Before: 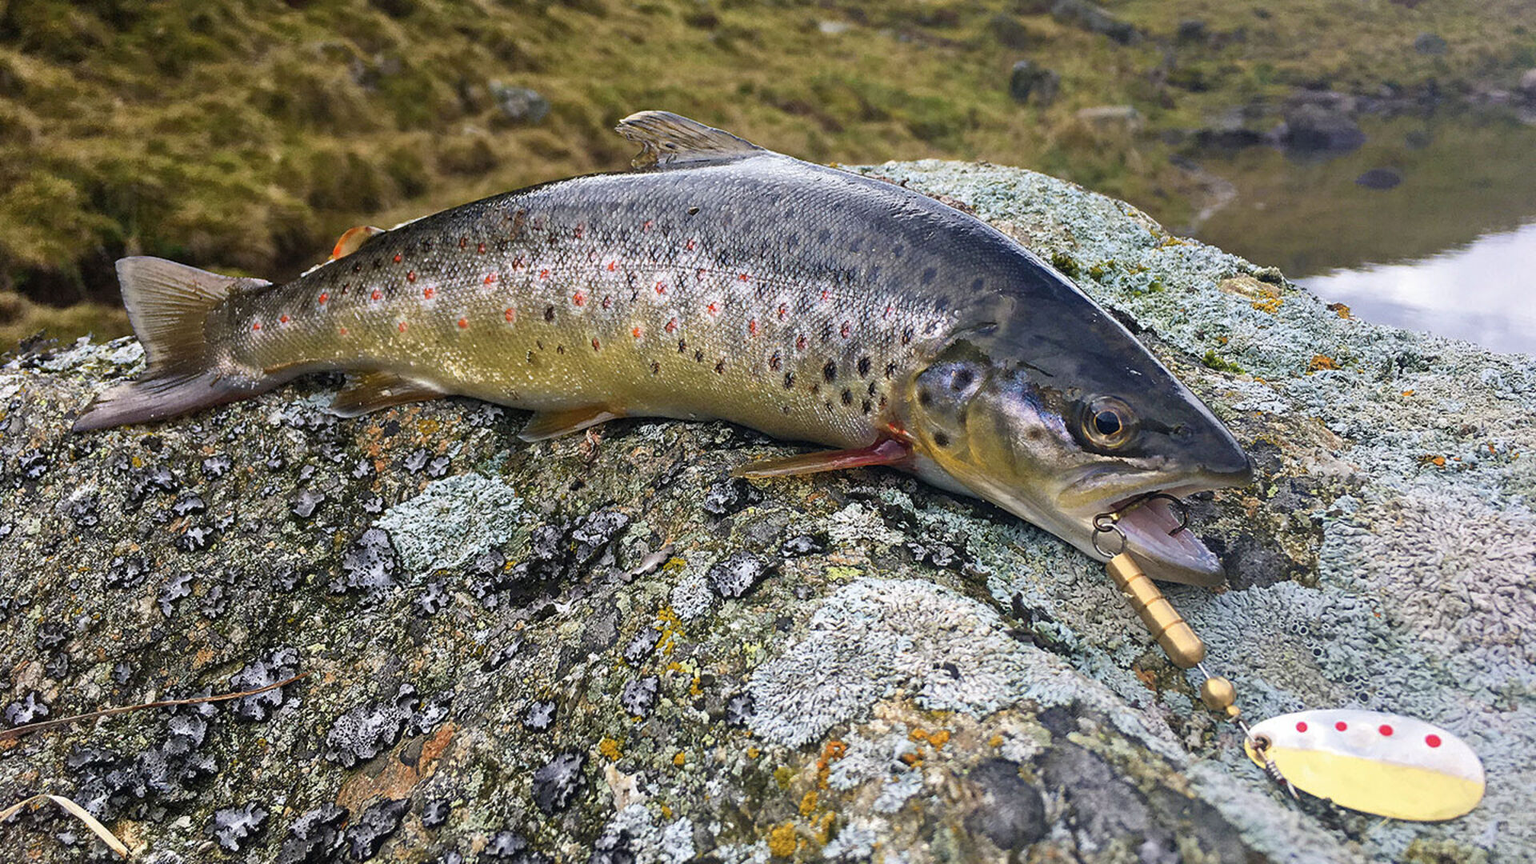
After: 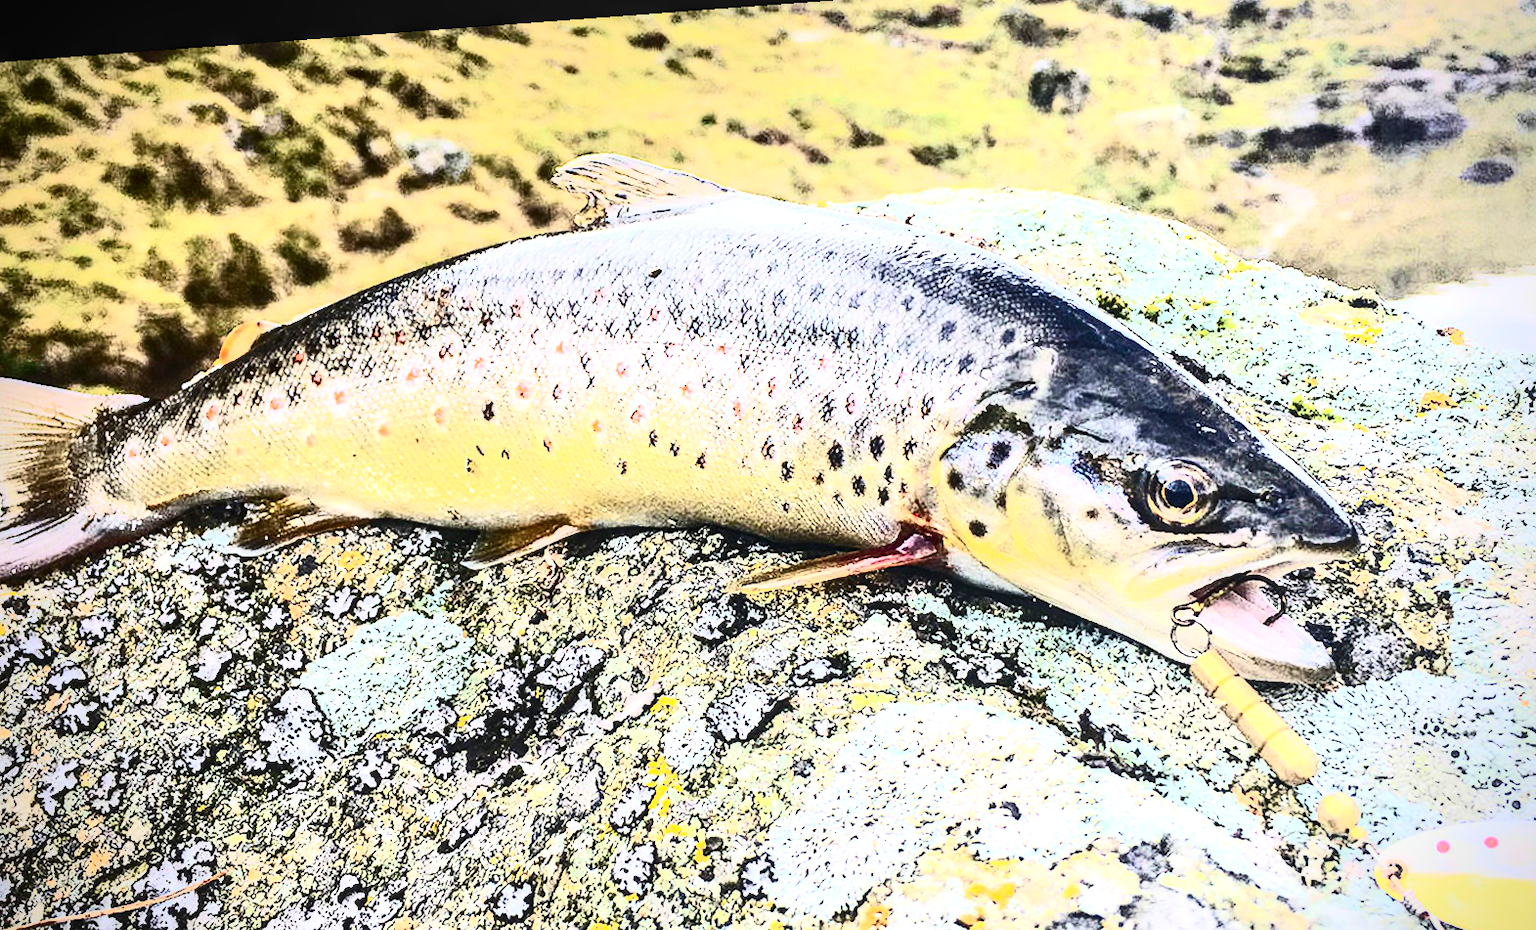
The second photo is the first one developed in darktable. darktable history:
rotate and perspective: rotation -4.25°, automatic cropping off
exposure: black level correction 0, exposure 1.35 EV, compensate exposure bias true, compensate highlight preservation false
crop and rotate: left 10.77%, top 5.1%, right 10.41%, bottom 16.76%
white balance: emerald 1
local contrast: detail 130%
contrast brightness saturation: contrast 0.93, brightness 0.2
vignetting: saturation 0, unbound false
tone equalizer: -8 EV -0.417 EV, -7 EV -0.389 EV, -6 EV -0.333 EV, -5 EV -0.222 EV, -3 EV 0.222 EV, -2 EV 0.333 EV, -1 EV 0.389 EV, +0 EV 0.417 EV, edges refinement/feathering 500, mask exposure compensation -1.57 EV, preserve details no
